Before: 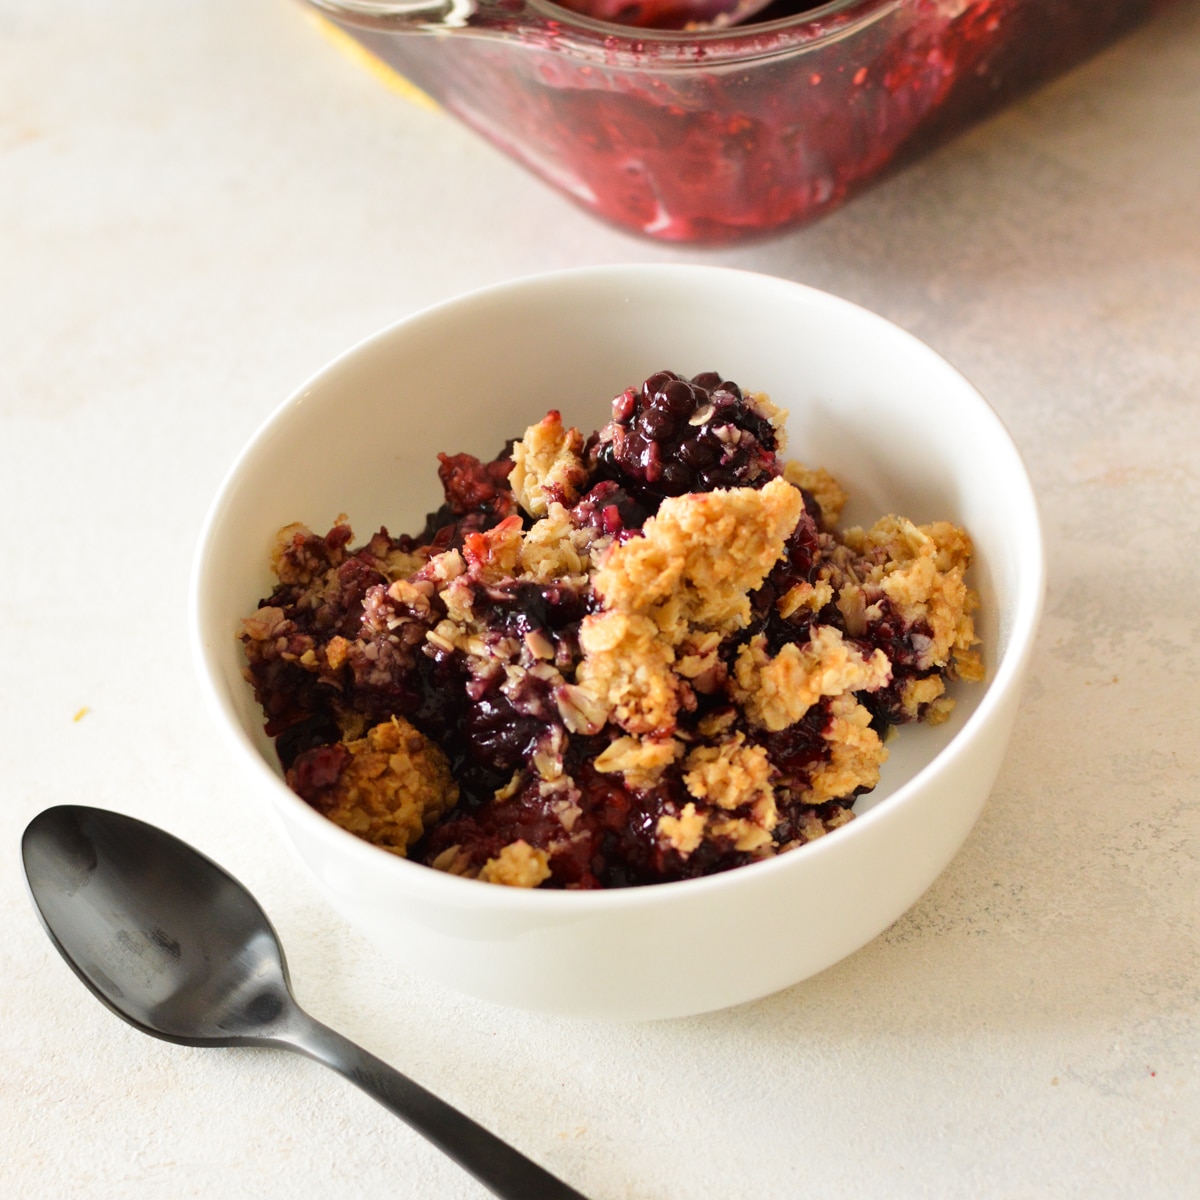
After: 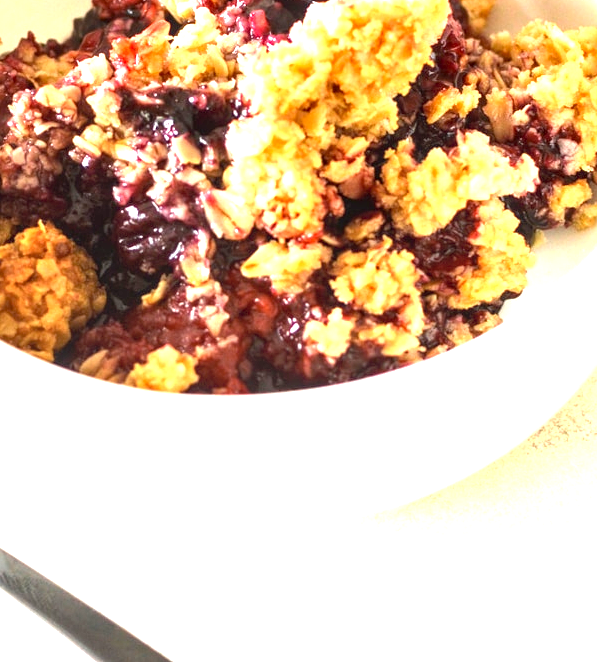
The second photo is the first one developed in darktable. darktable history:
local contrast: detail 130%
exposure: black level correction 0.001, exposure 1.64 EV, compensate highlight preservation false
crop: left 29.433%, top 41.293%, right 20.784%, bottom 3.495%
